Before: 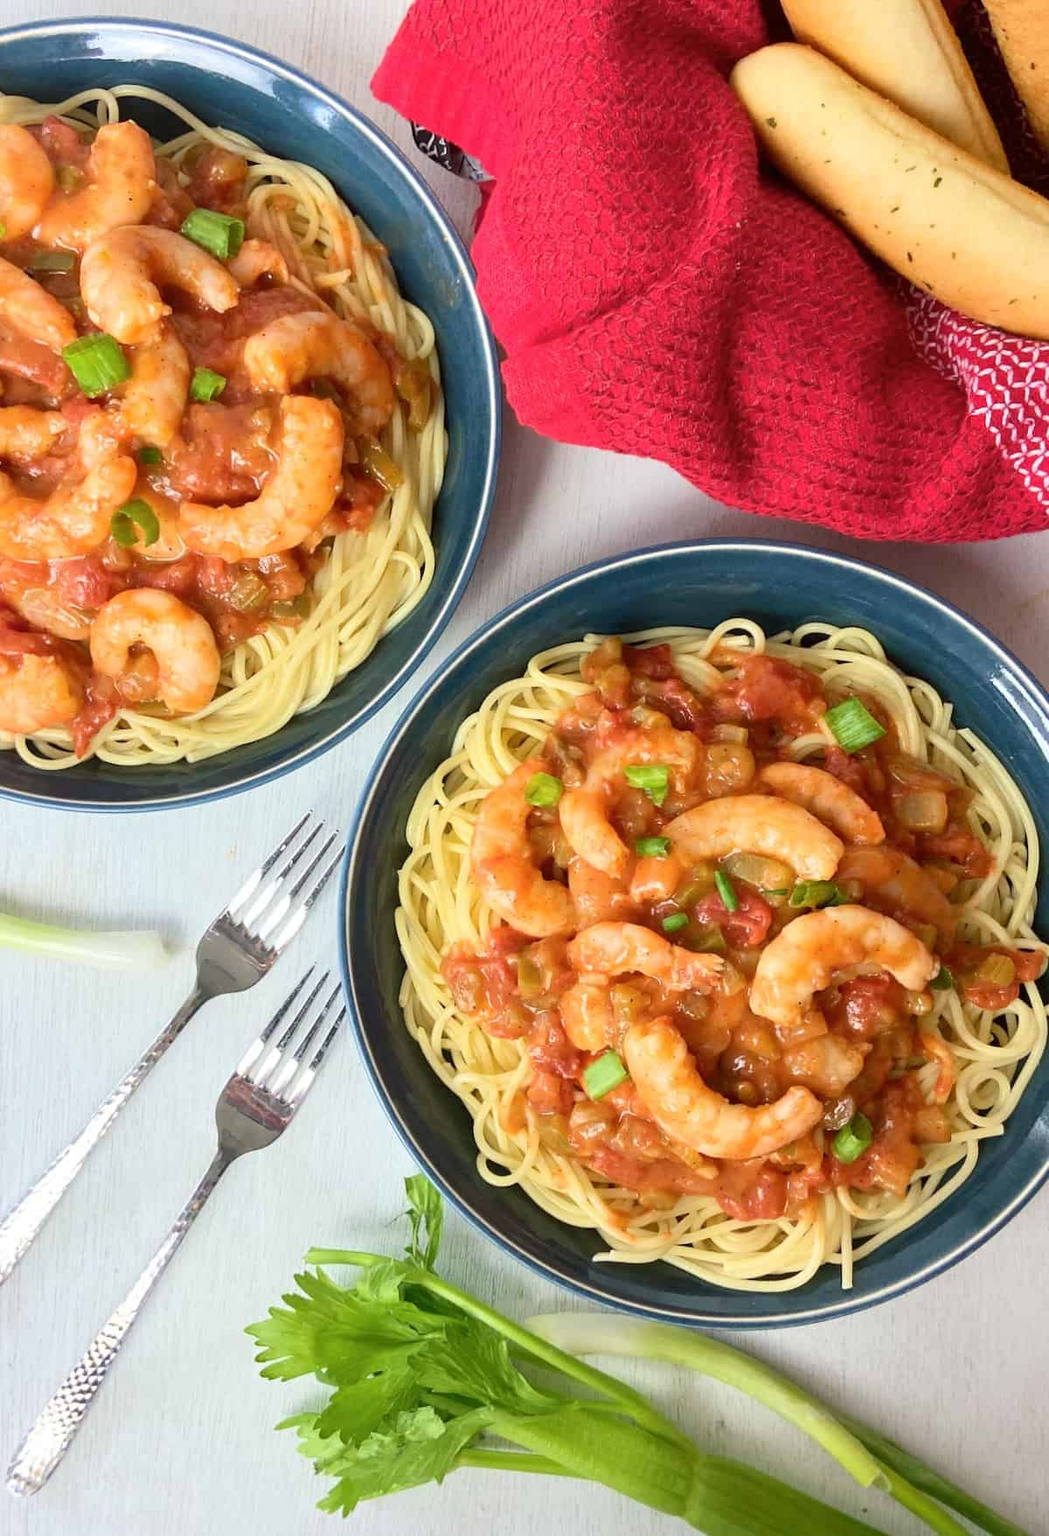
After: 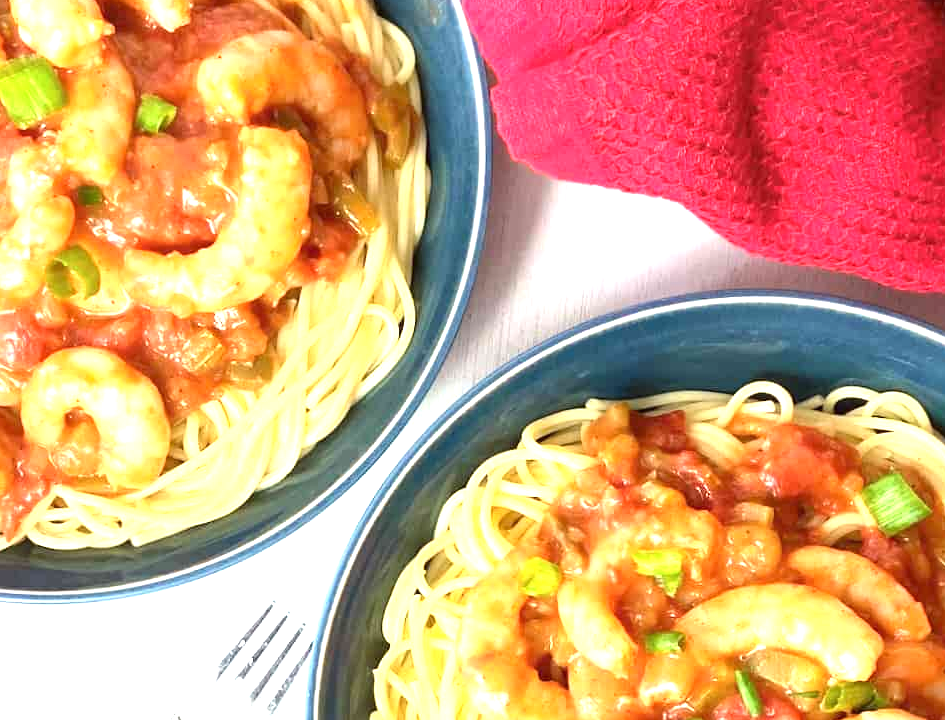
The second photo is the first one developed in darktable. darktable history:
crop: left 6.891%, top 18.577%, right 14.356%, bottom 40.416%
exposure: black level correction 0, exposure 1.199 EV, compensate highlight preservation false
